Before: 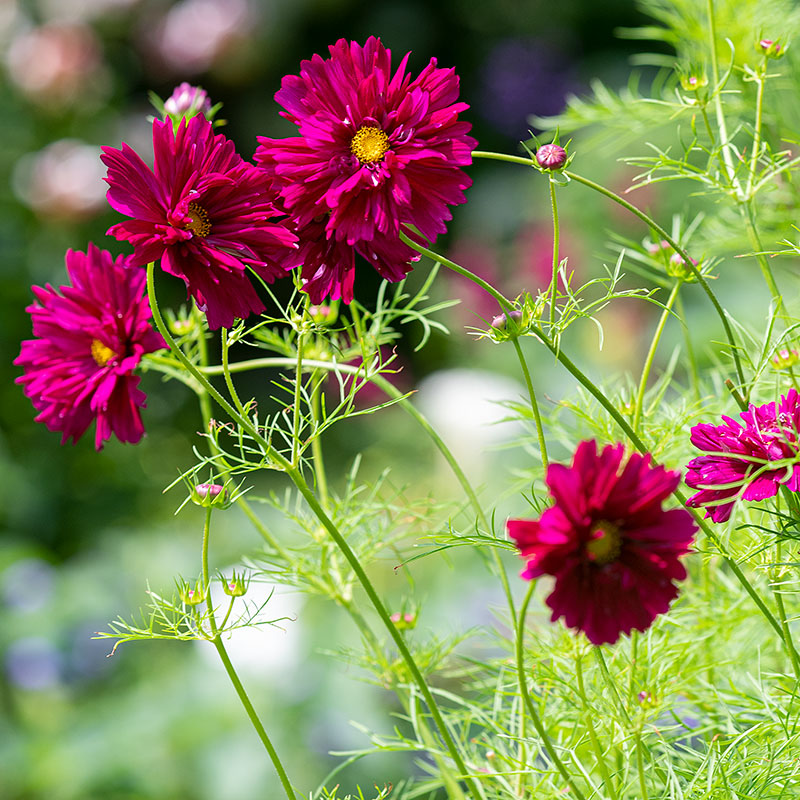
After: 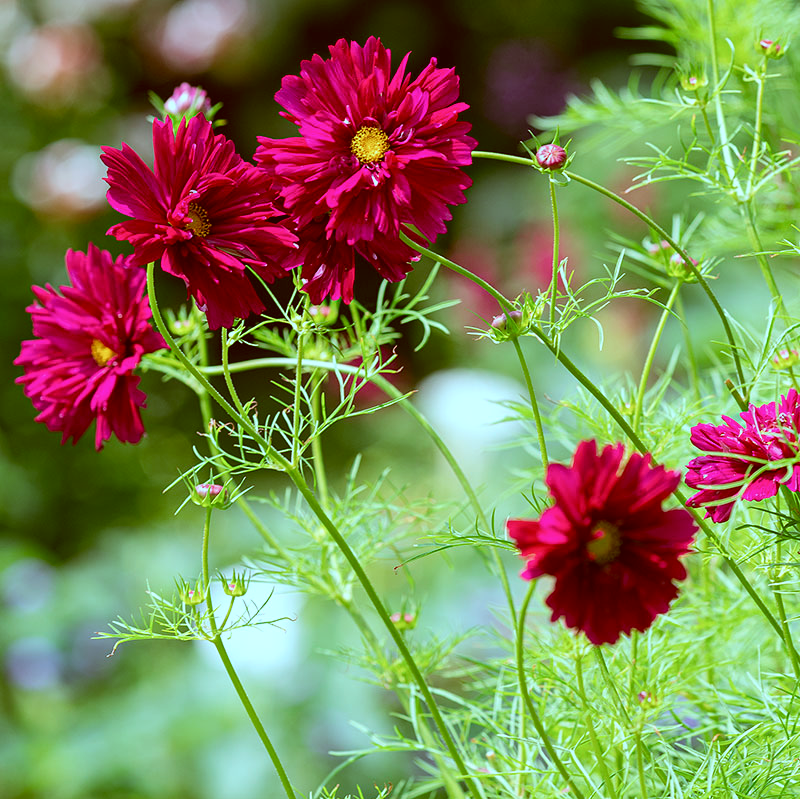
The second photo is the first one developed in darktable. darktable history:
crop: bottom 0.071%
color correction: highlights a* -14.62, highlights b* -16.22, shadows a* 10.12, shadows b* 29.4
